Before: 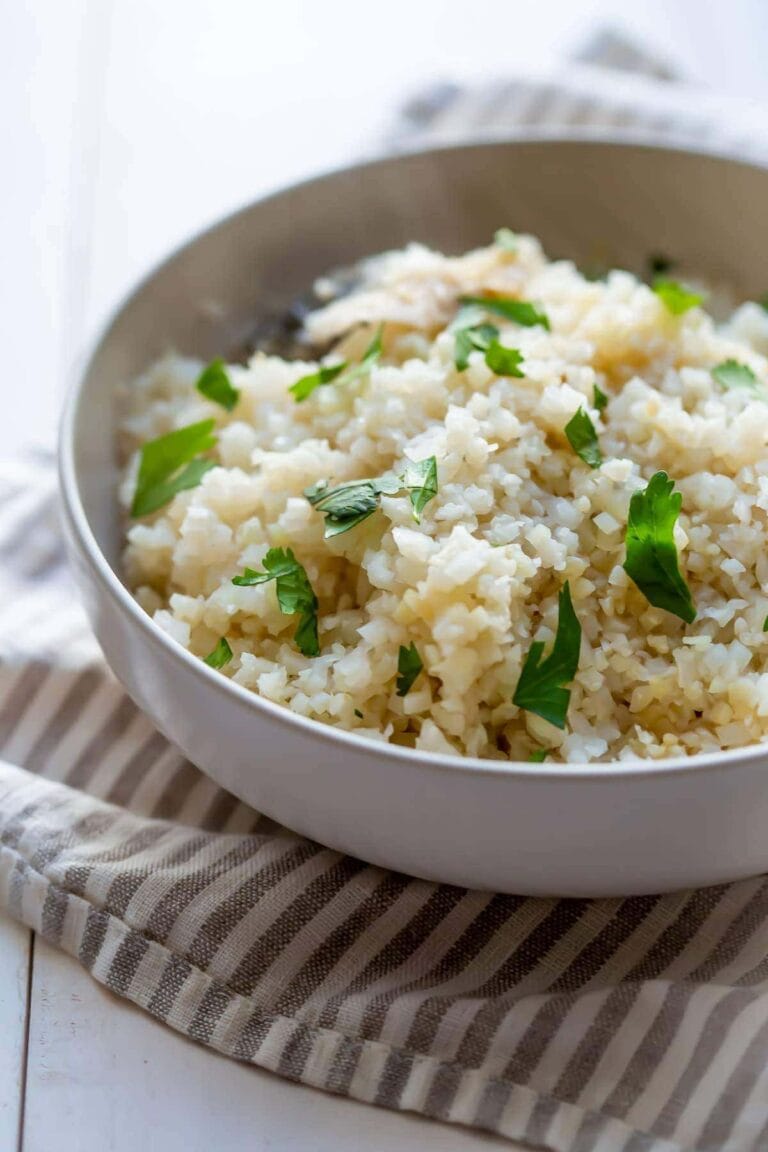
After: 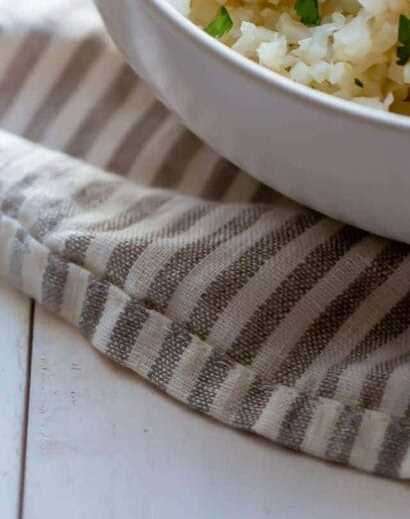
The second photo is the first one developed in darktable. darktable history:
rgb levels: preserve colors max RGB
crop and rotate: top 54.778%, right 46.61%, bottom 0.159%
